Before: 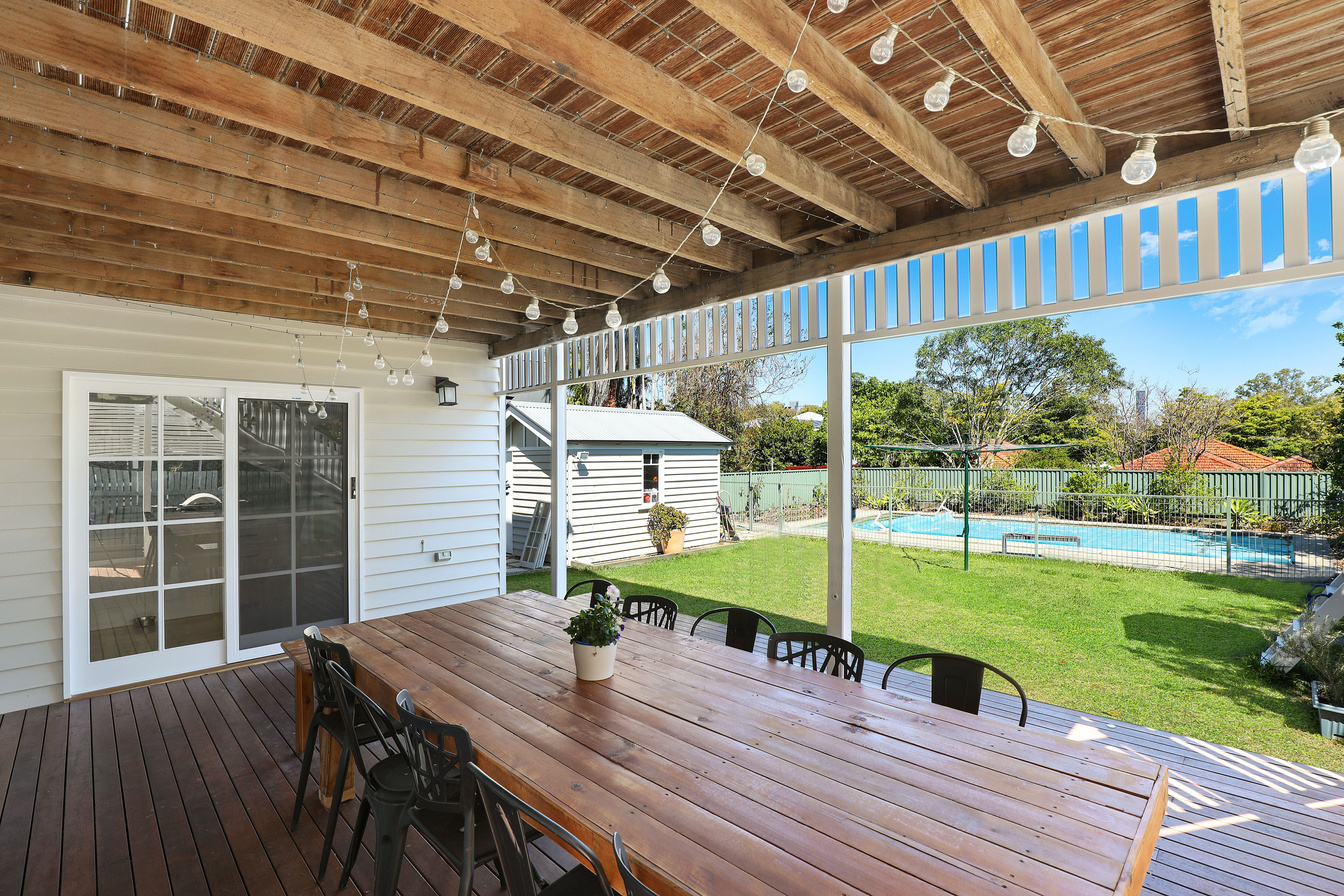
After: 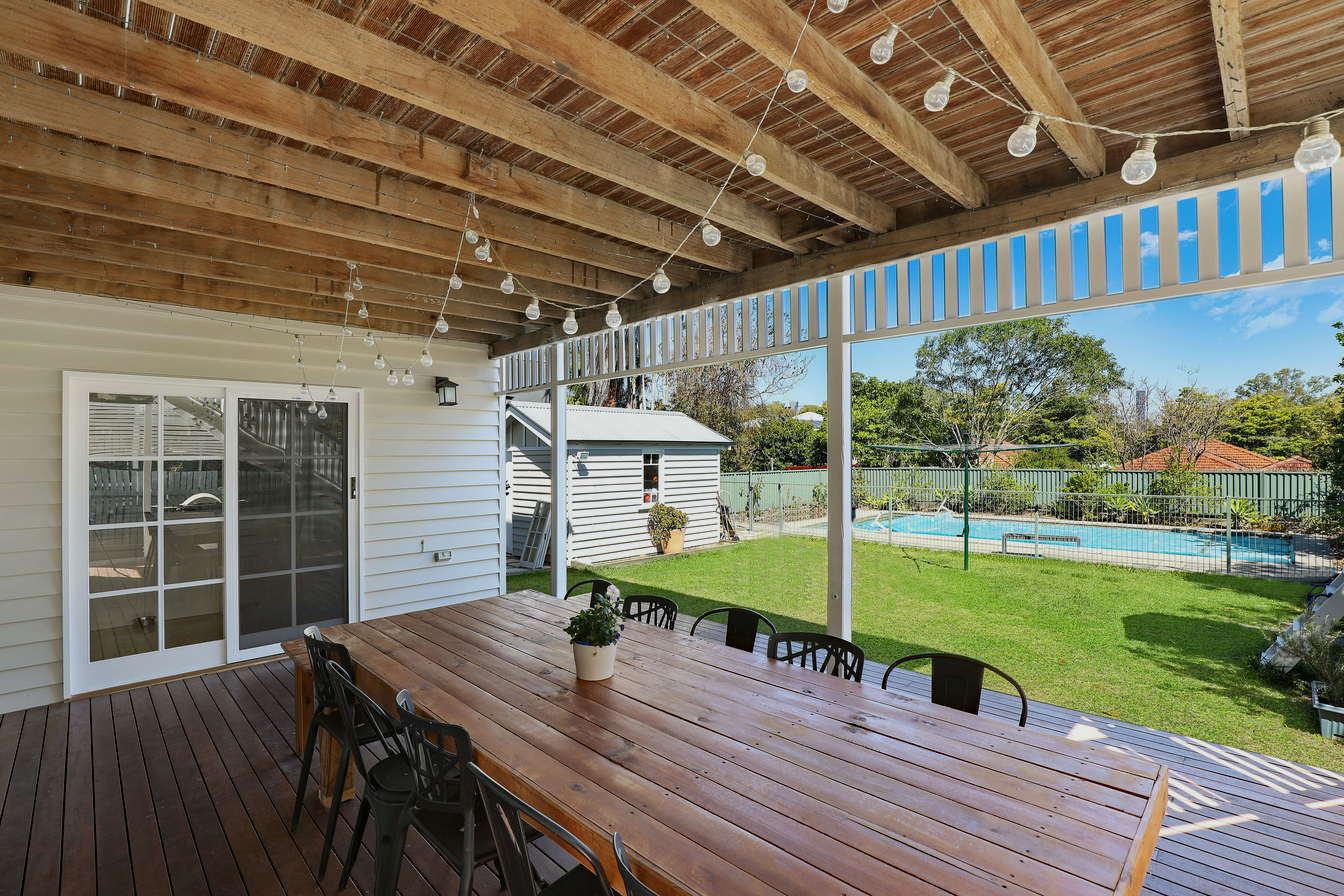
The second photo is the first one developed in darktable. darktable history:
exposure: exposure -0.36 EV, compensate highlight preservation false
haze removal: compatibility mode true, adaptive false
white balance: red 0.986, blue 1.01
